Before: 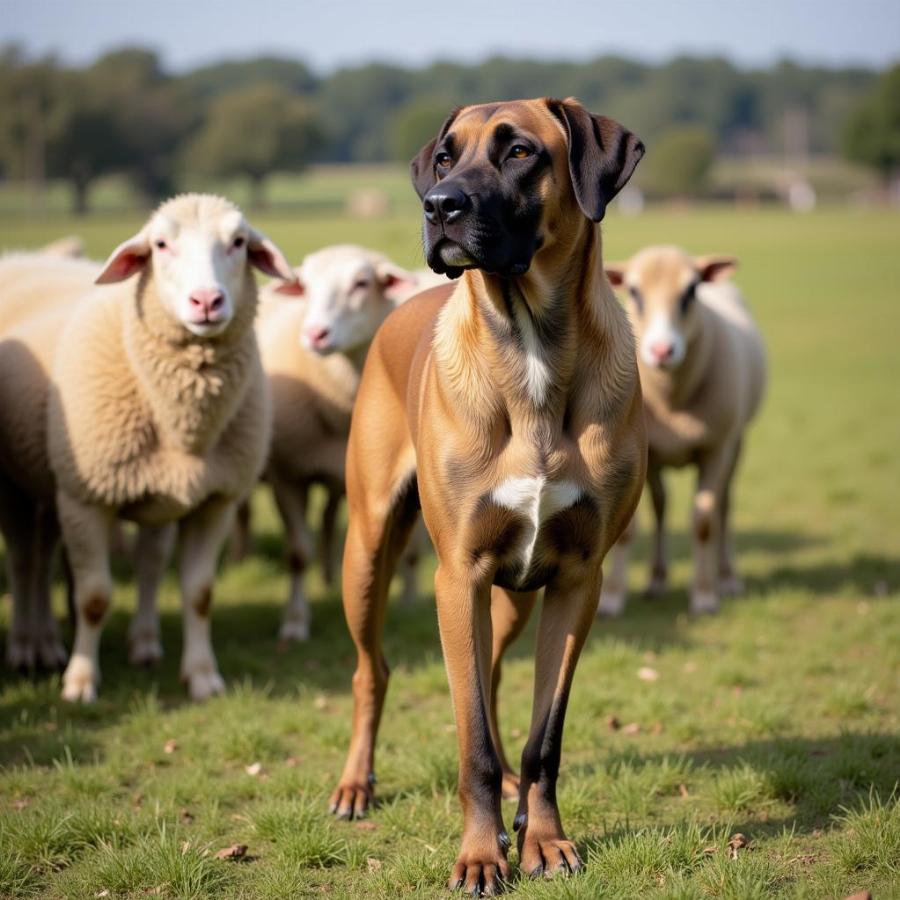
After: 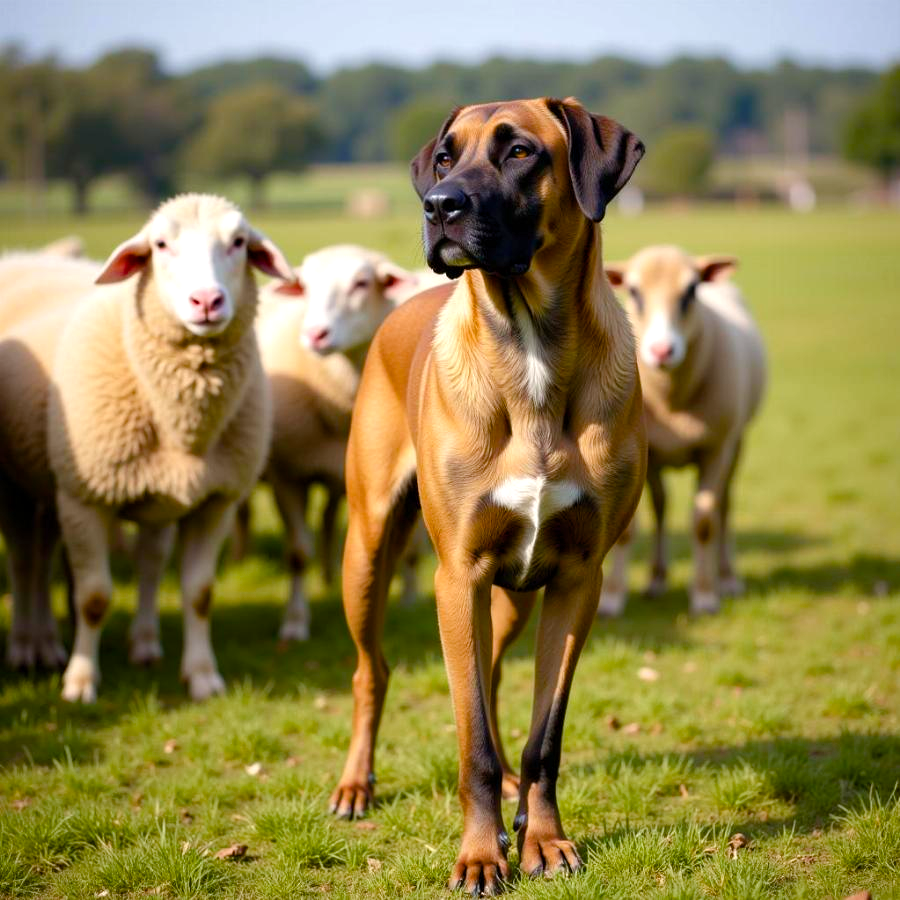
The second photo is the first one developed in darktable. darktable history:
color balance rgb: perceptual saturation grading › global saturation 20%, perceptual saturation grading › highlights -25.084%, perceptual saturation grading › shadows 49.464%, perceptual brilliance grading › highlights 7.819%, perceptual brilliance grading › mid-tones 3.742%, perceptual brilliance grading › shadows 2.129%, global vibrance 19.092%
